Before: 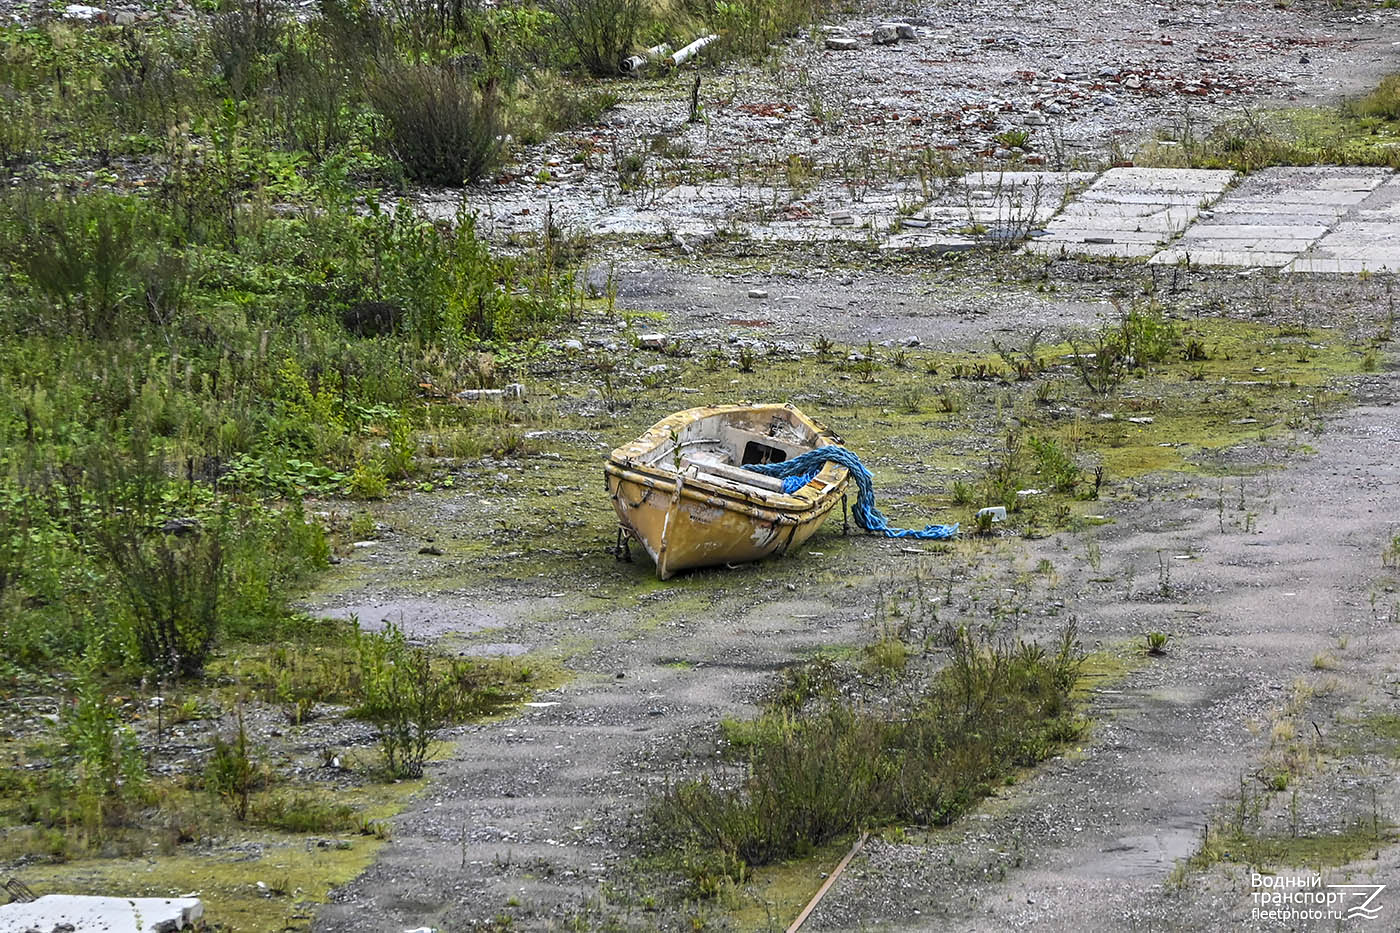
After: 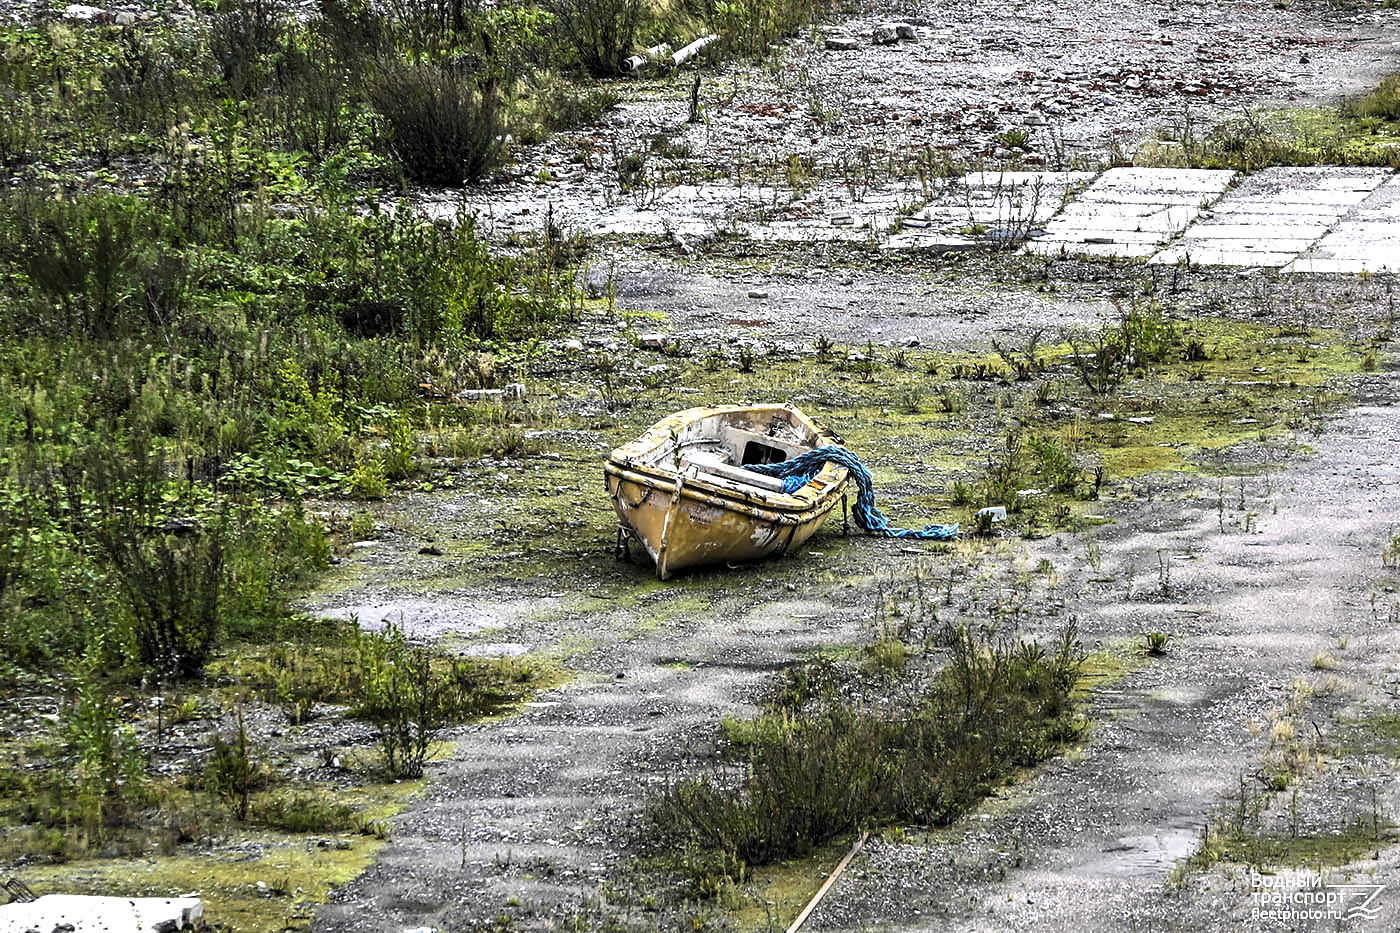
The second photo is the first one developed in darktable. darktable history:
levels: levels [0.101, 0.578, 0.953]
exposure: black level correction 0.002, exposure 0.674 EV, compensate exposure bias true, compensate highlight preservation false
